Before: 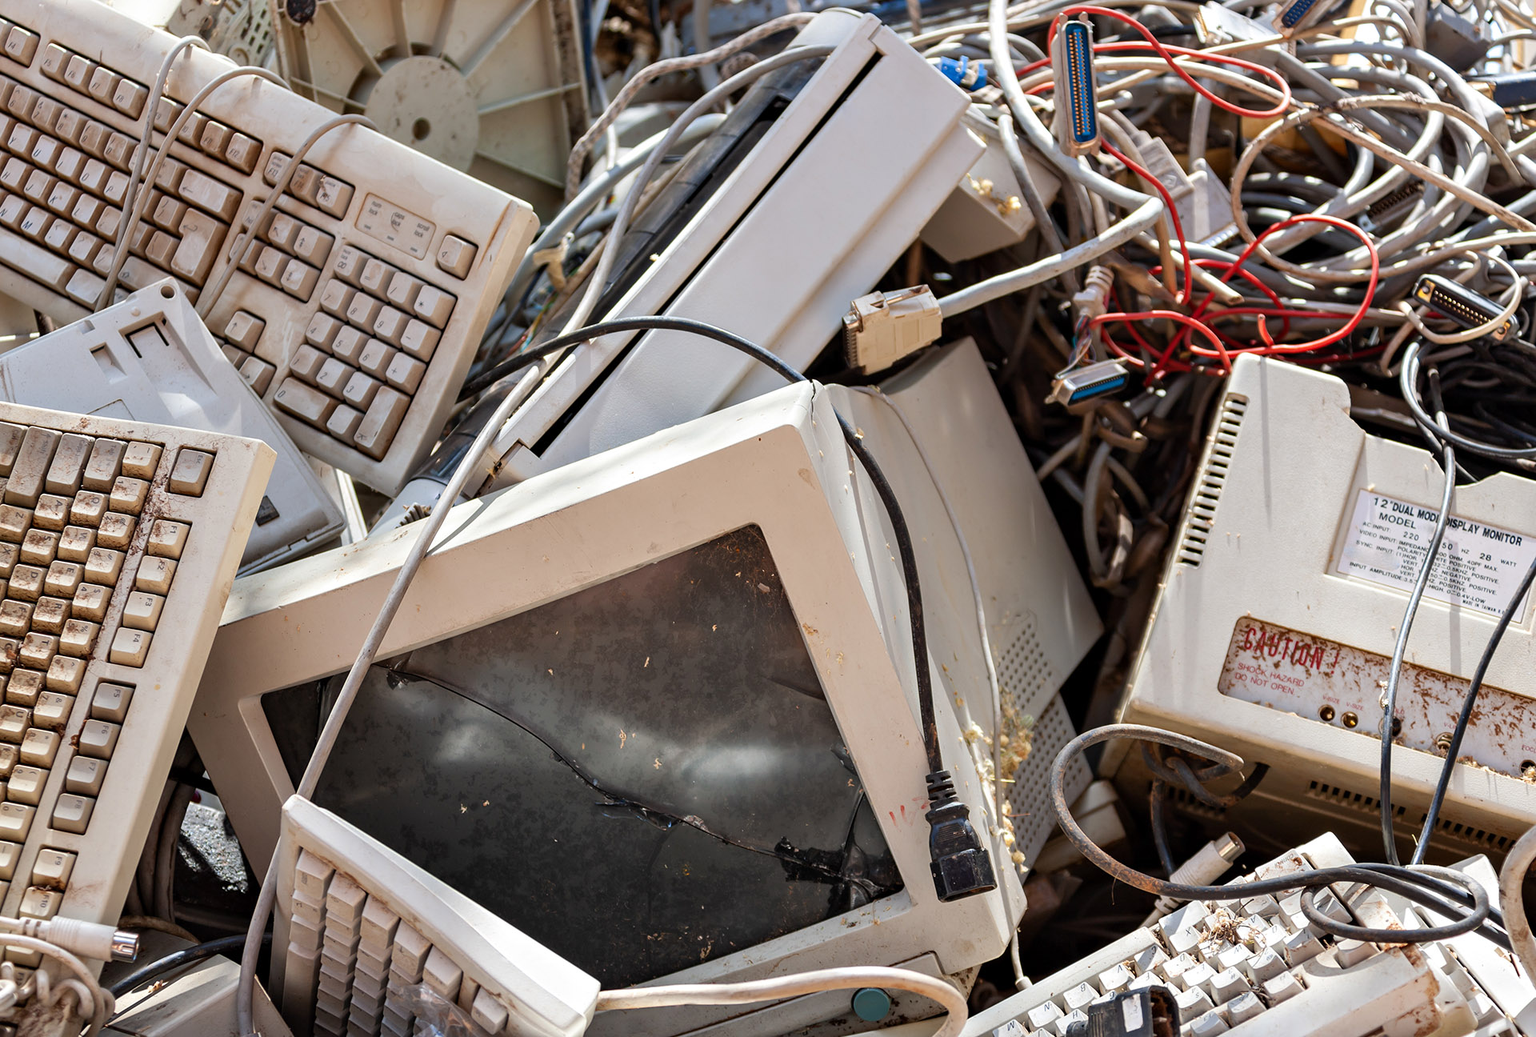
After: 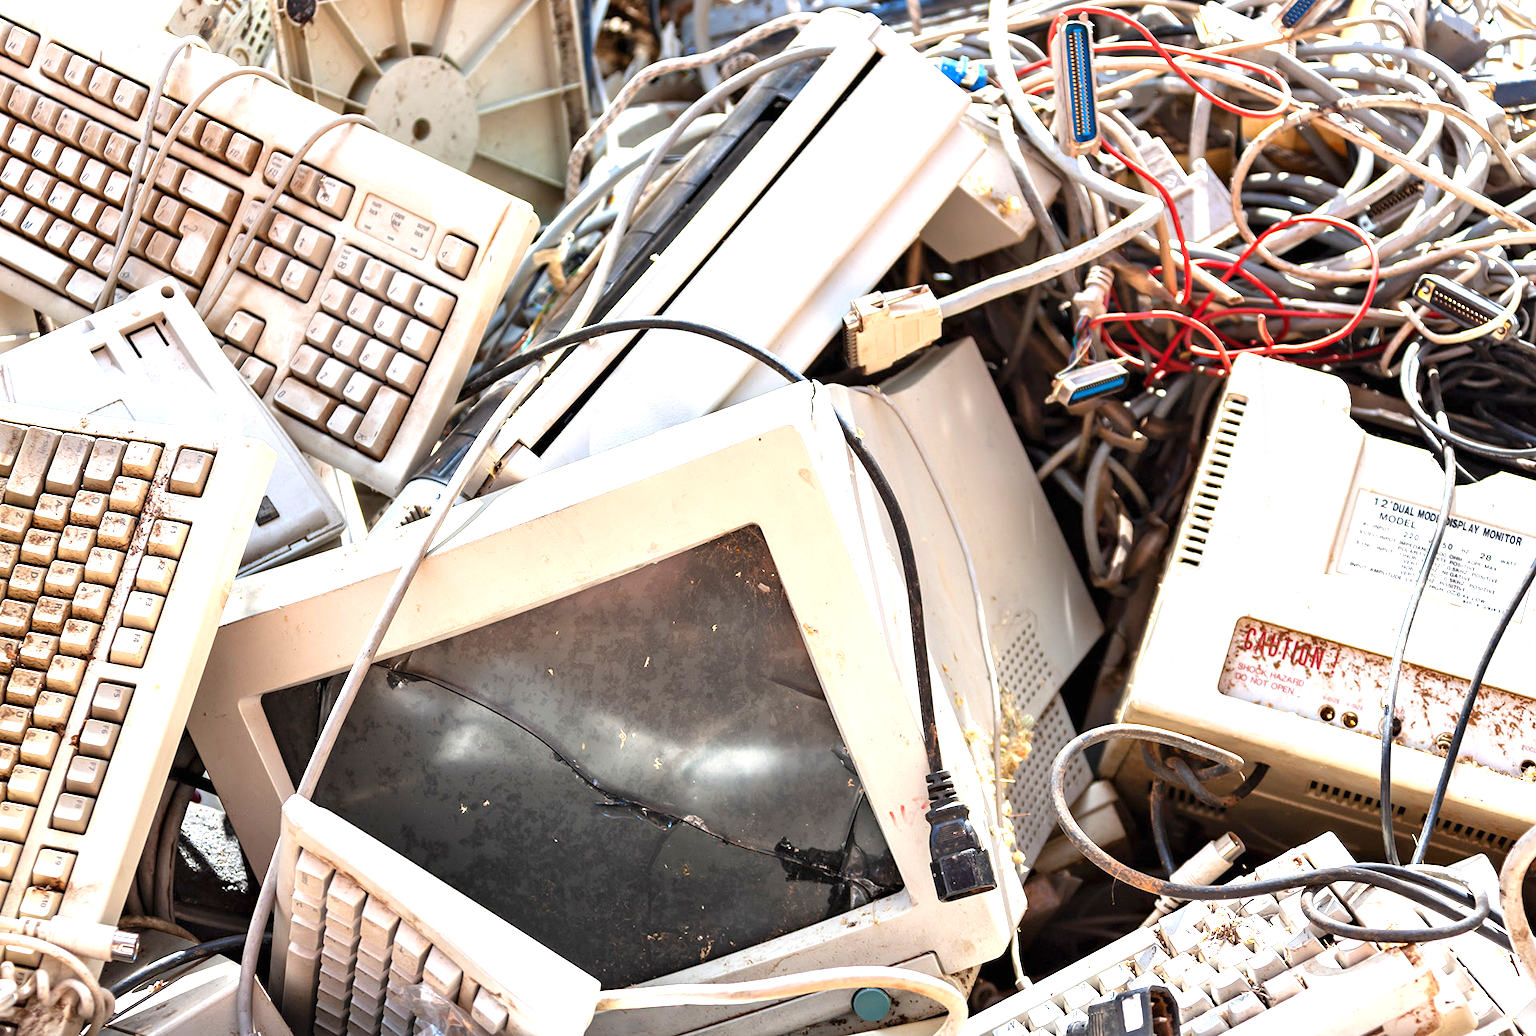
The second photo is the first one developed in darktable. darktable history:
exposure: black level correction 0, exposure 1.29 EV, compensate exposure bias true, compensate highlight preservation false
